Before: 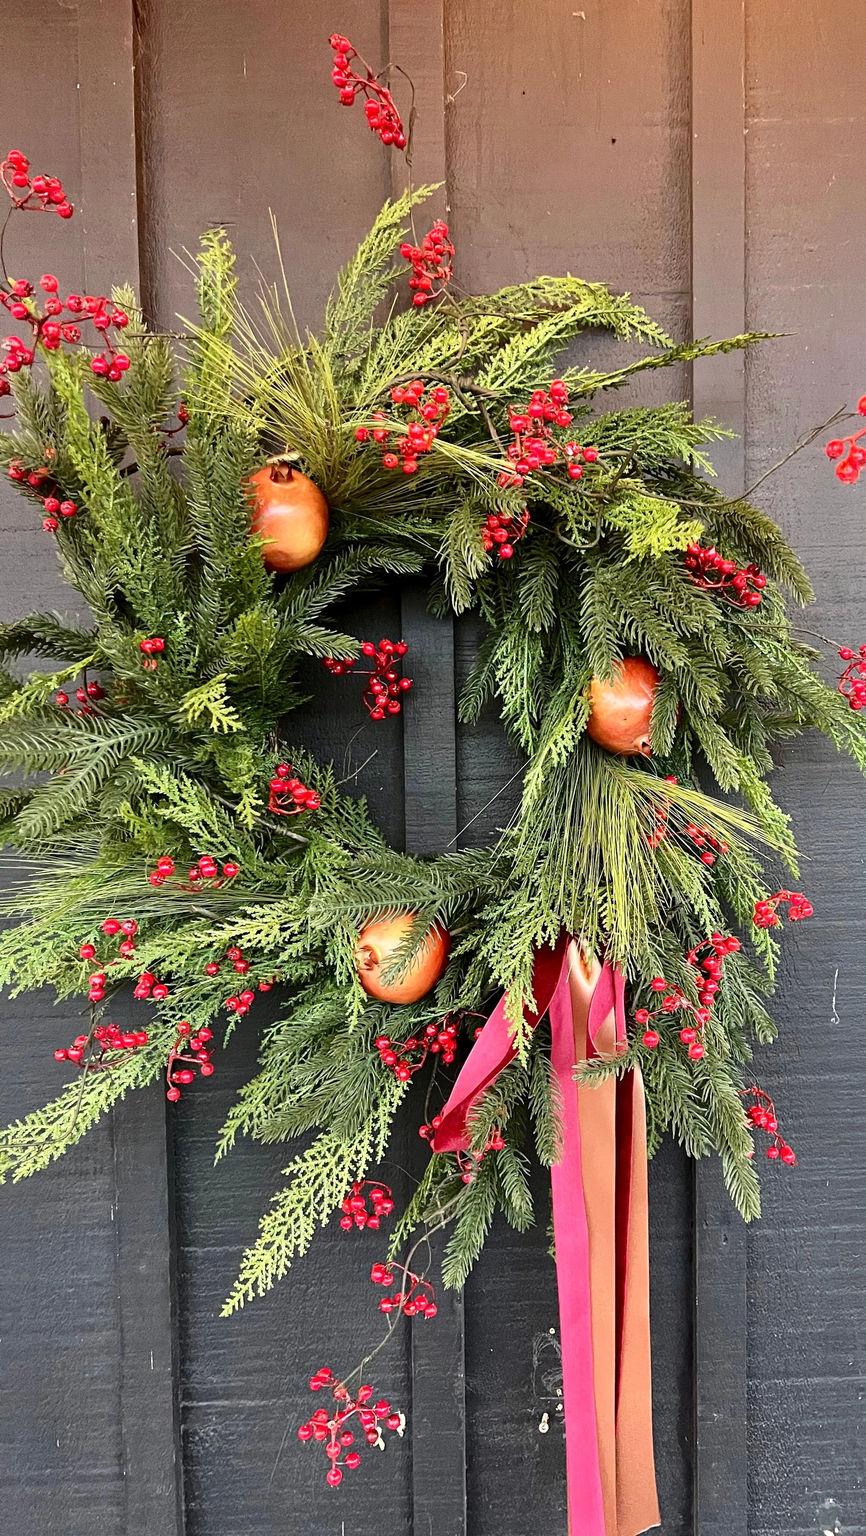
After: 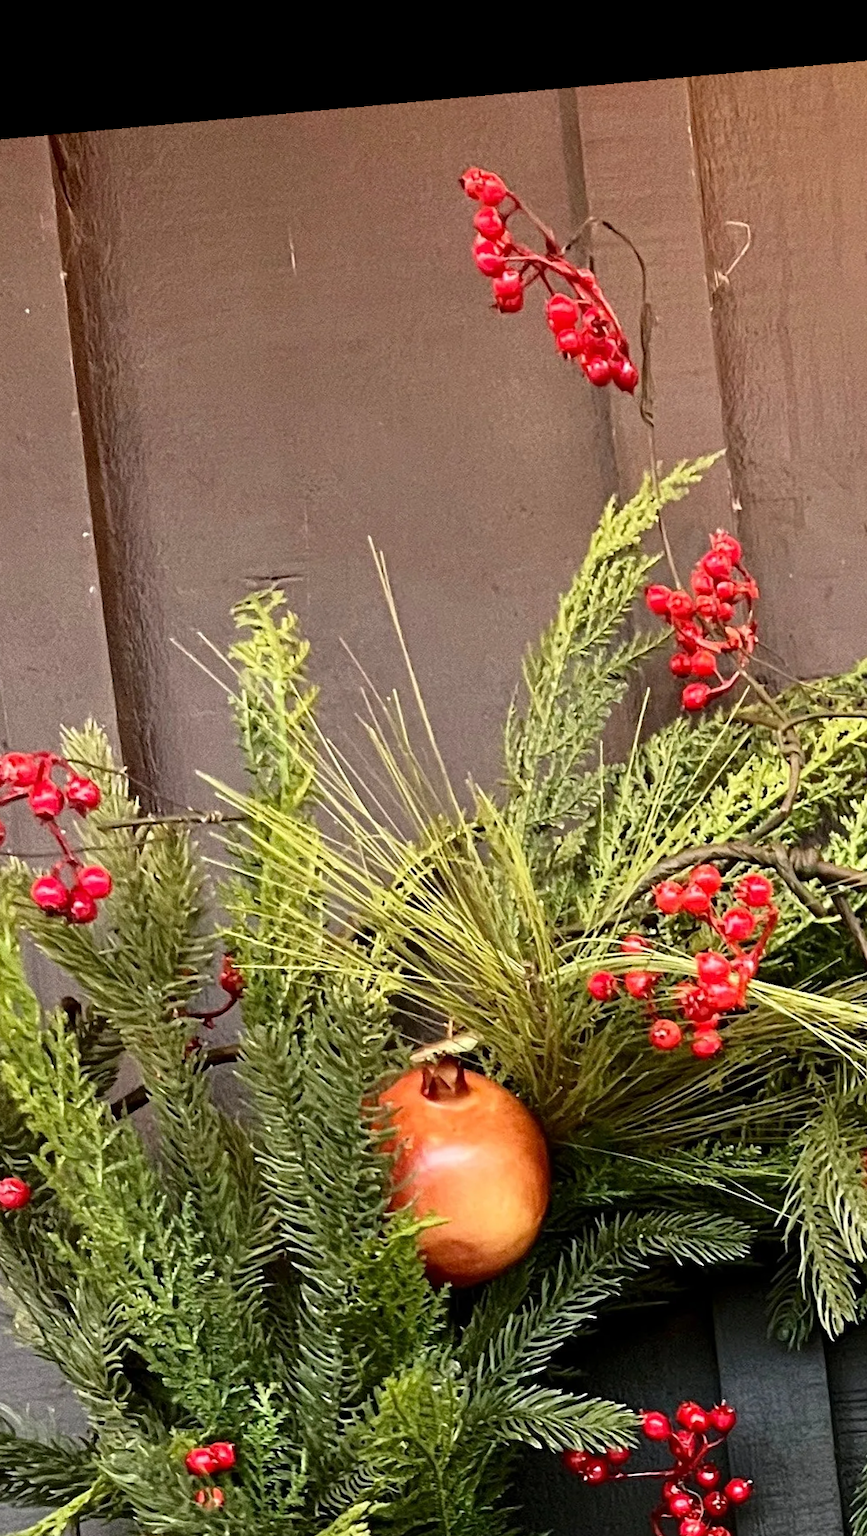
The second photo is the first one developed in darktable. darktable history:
crop and rotate: left 10.817%, top 0.062%, right 47.194%, bottom 53.626%
rotate and perspective: rotation -5.2°, automatic cropping off
